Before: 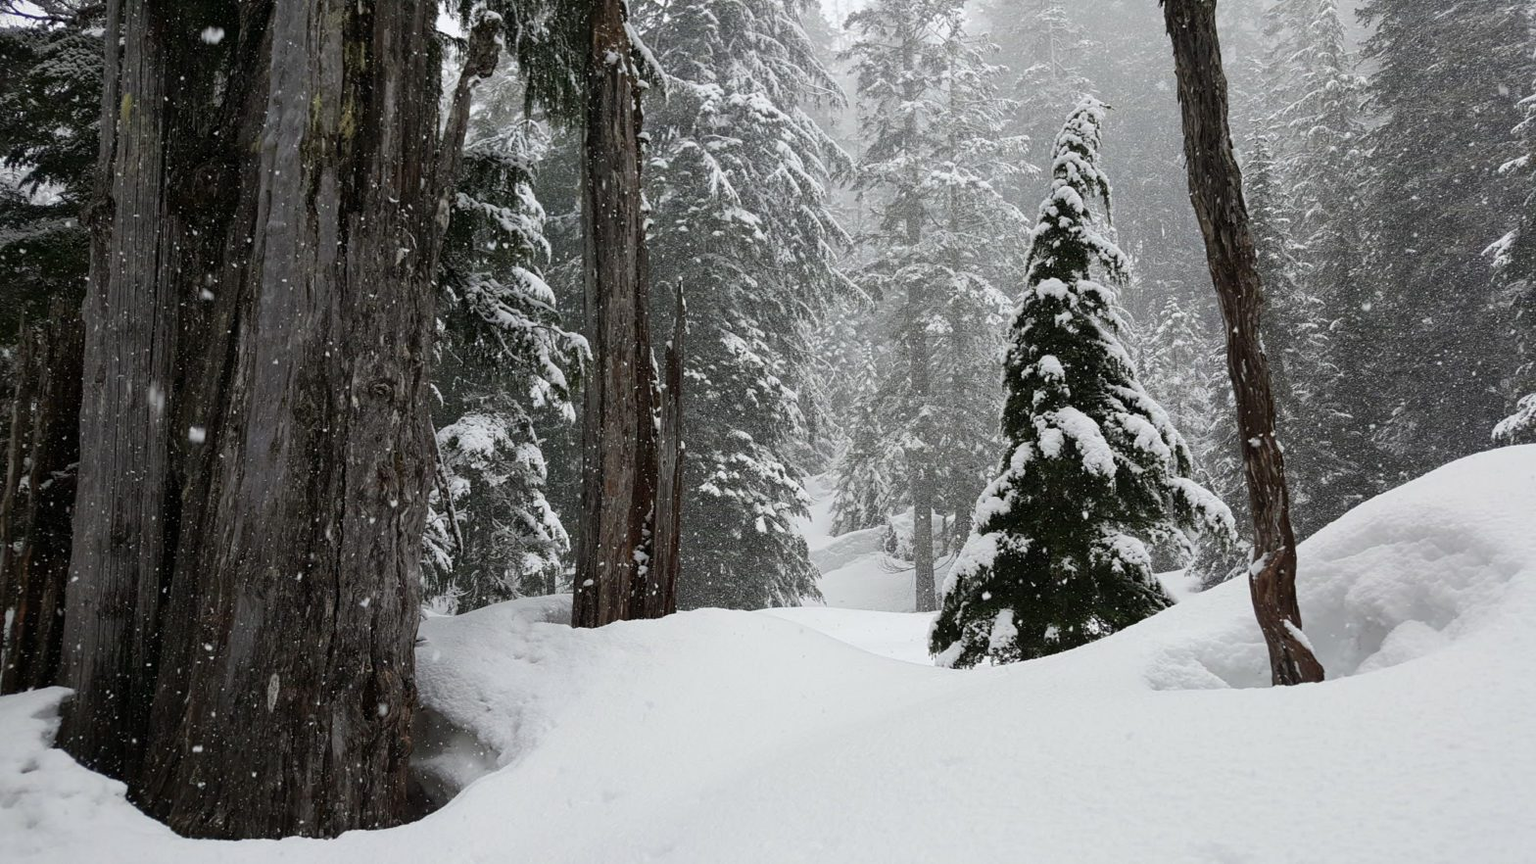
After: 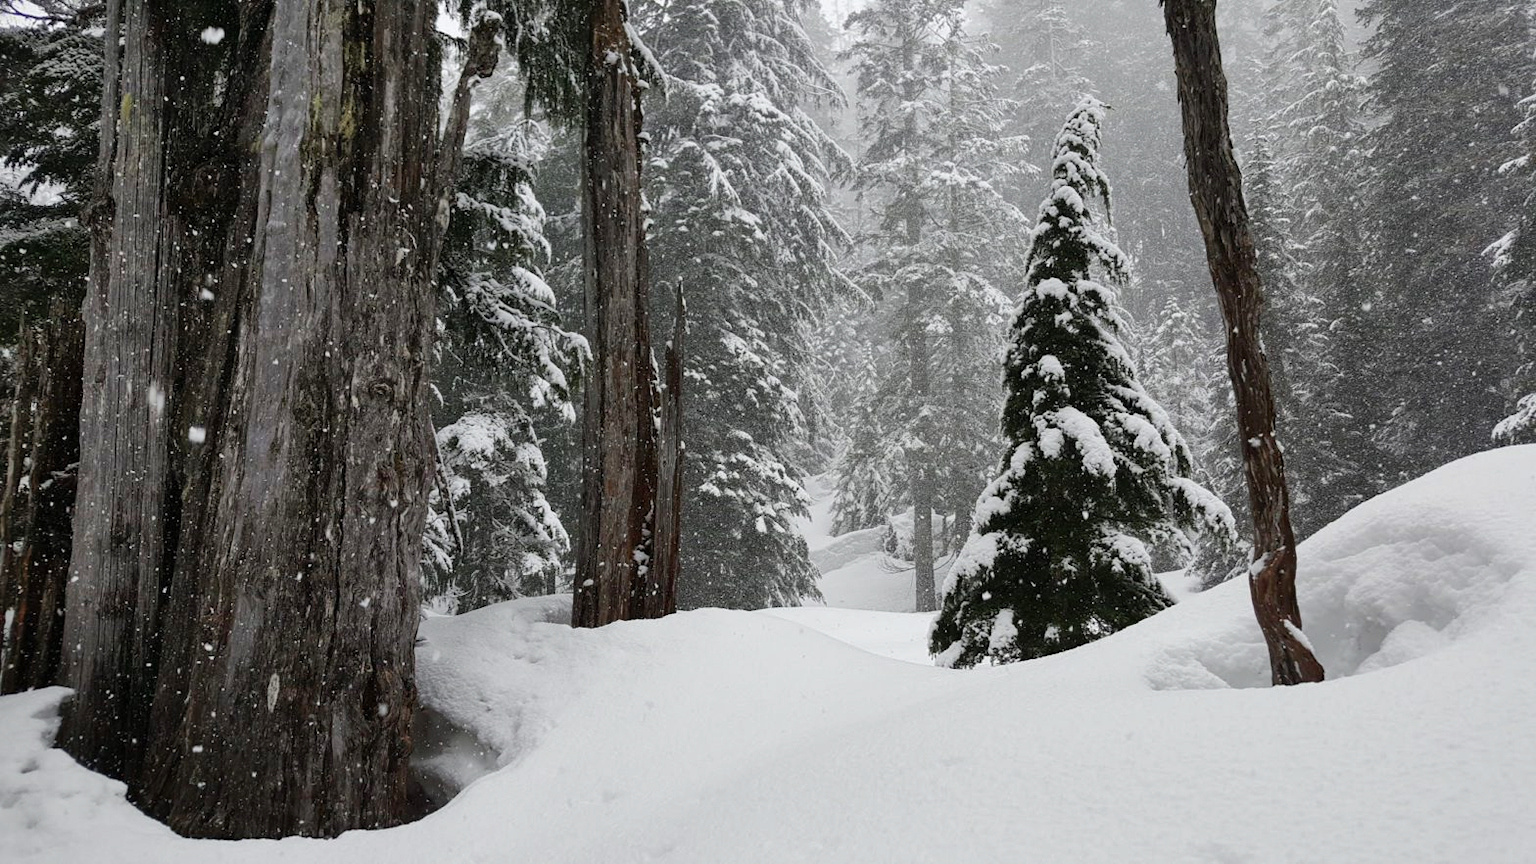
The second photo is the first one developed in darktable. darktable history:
shadows and highlights: shadows 52.29, highlights -28.72, soften with gaussian
color zones: curves: ch0 [(0, 0.48) (0.209, 0.398) (0.305, 0.332) (0.429, 0.493) (0.571, 0.5) (0.714, 0.5) (0.857, 0.5) (1, 0.48)]; ch1 [(0, 0.633) (0.143, 0.586) (0.286, 0.489) (0.429, 0.448) (0.571, 0.31) (0.714, 0.335) (0.857, 0.492) (1, 0.633)]; ch2 [(0, 0.448) (0.143, 0.498) (0.286, 0.5) (0.429, 0.5) (0.571, 0.5) (0.714, 0.5) (0.857, 0.5) (1, 0.448)]
